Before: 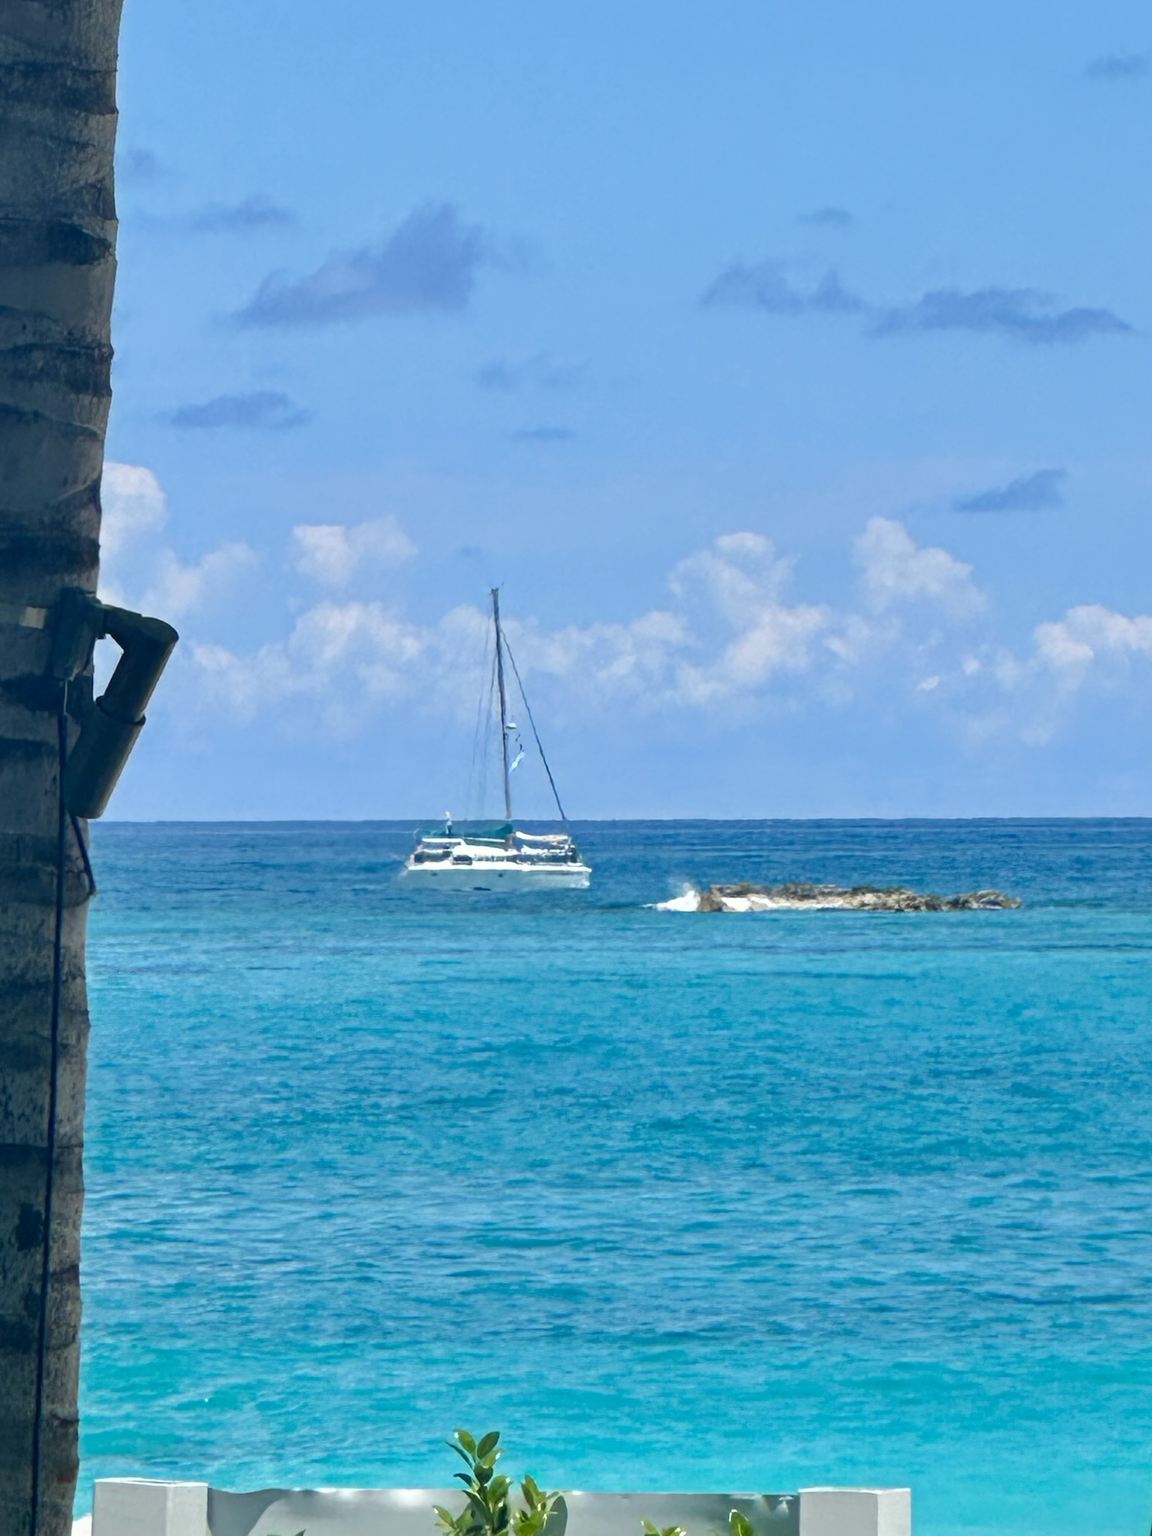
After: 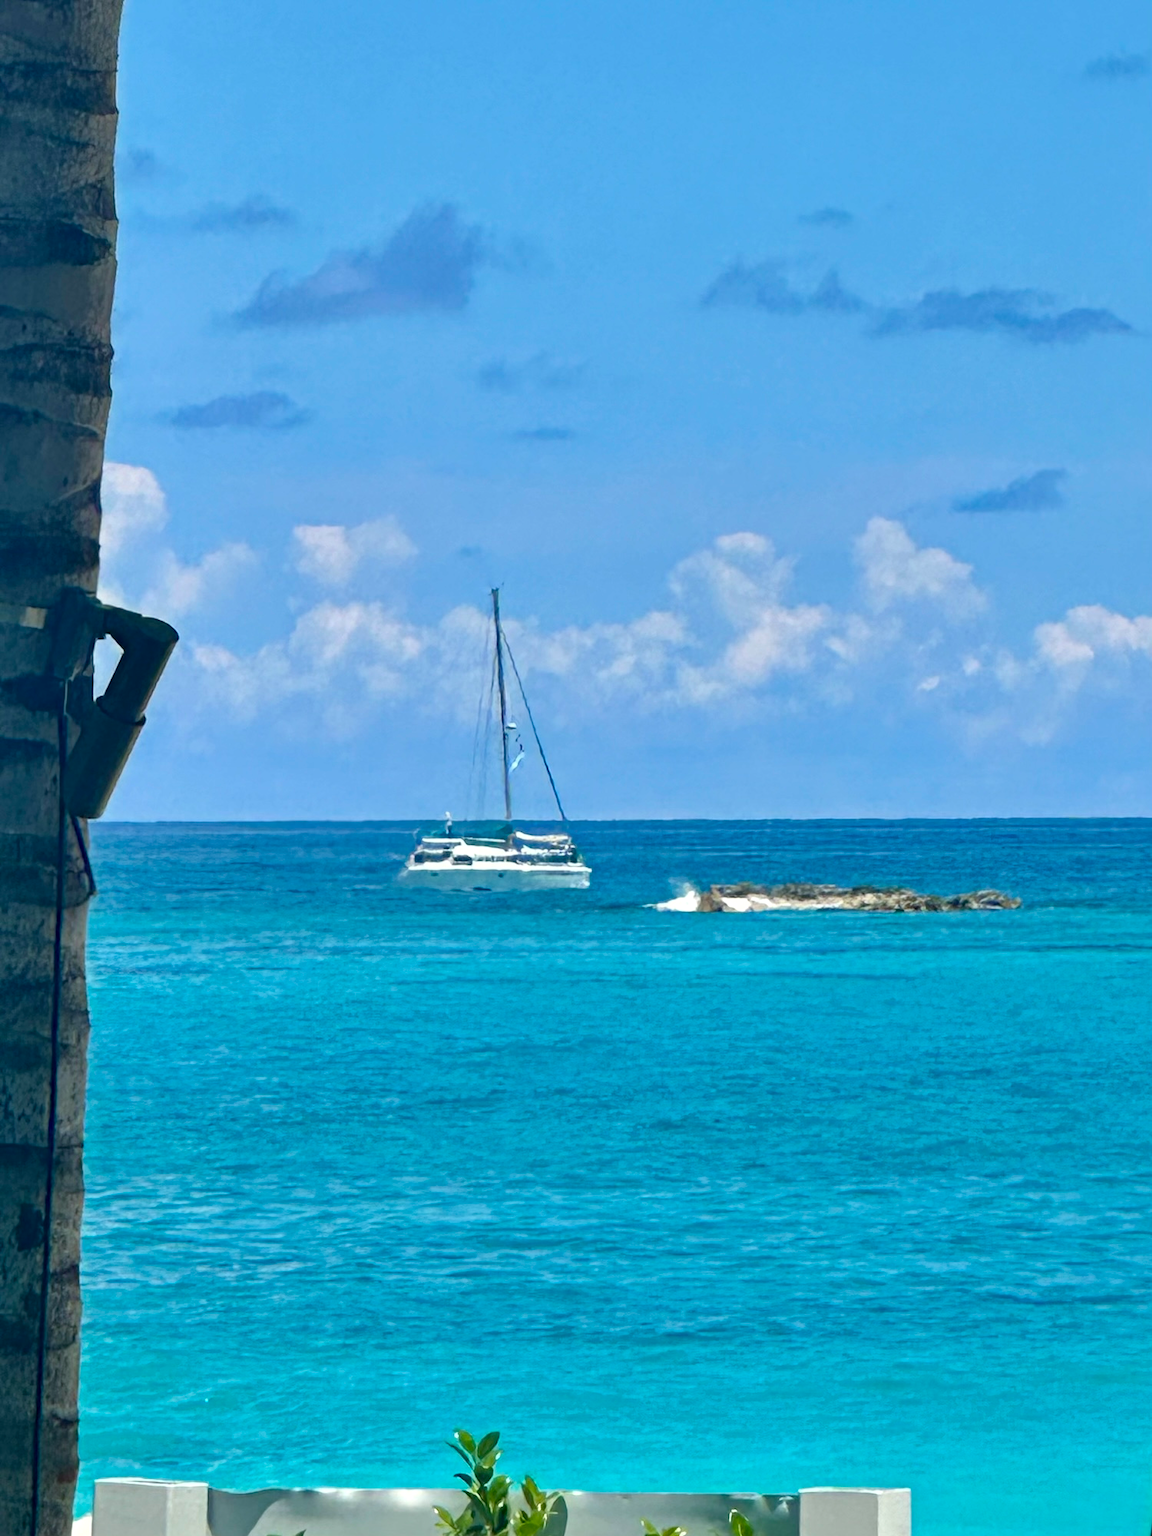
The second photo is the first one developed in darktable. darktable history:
shadows and highlights: shadows 37.47, highlights -27.87, soften with gaussian
haze removal: compatibility mode true, adaptive false
